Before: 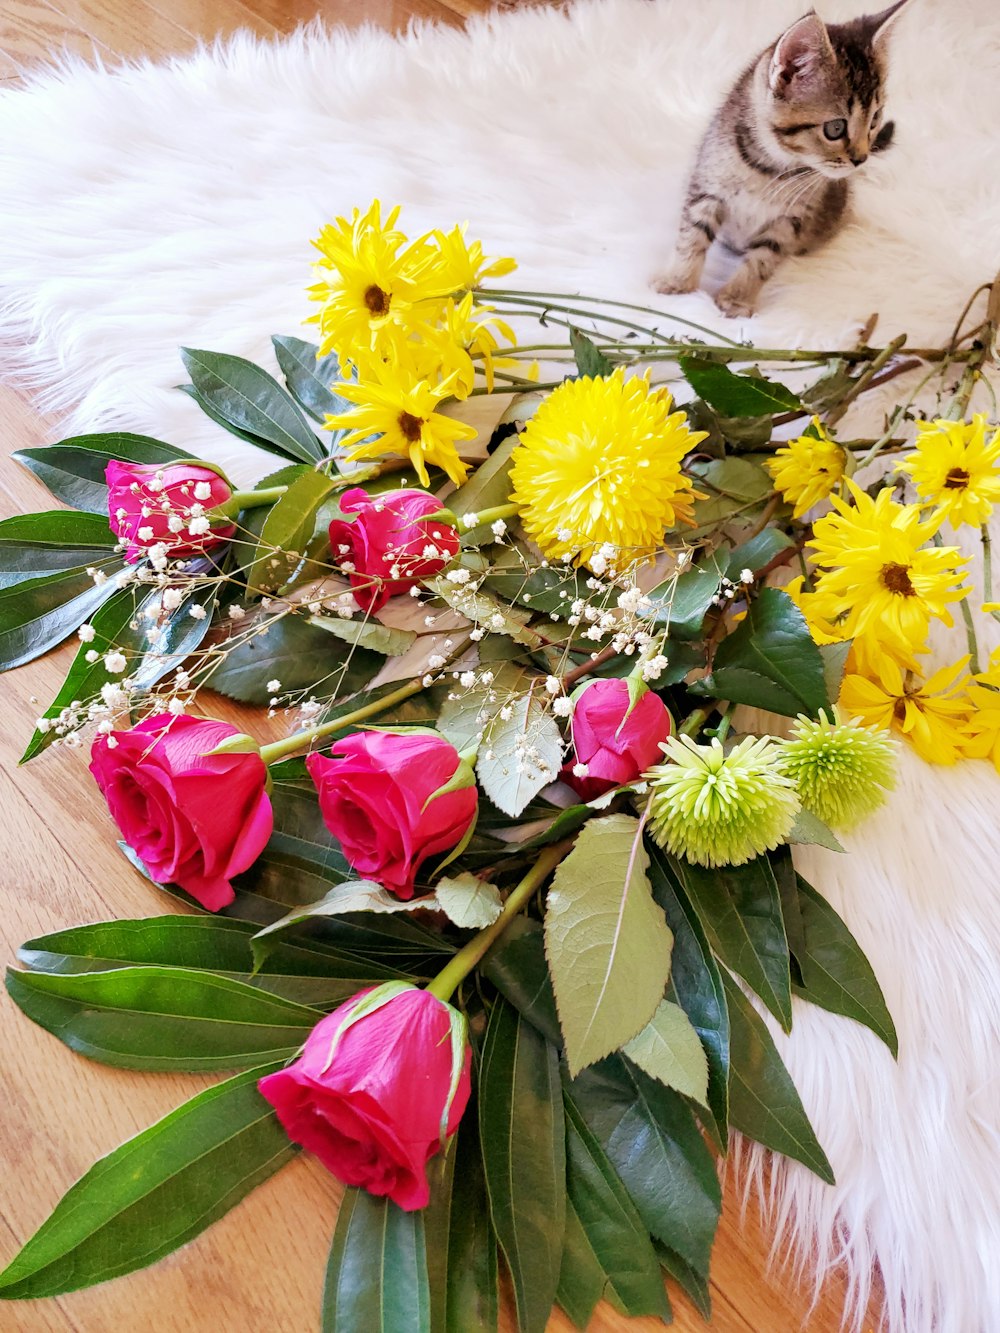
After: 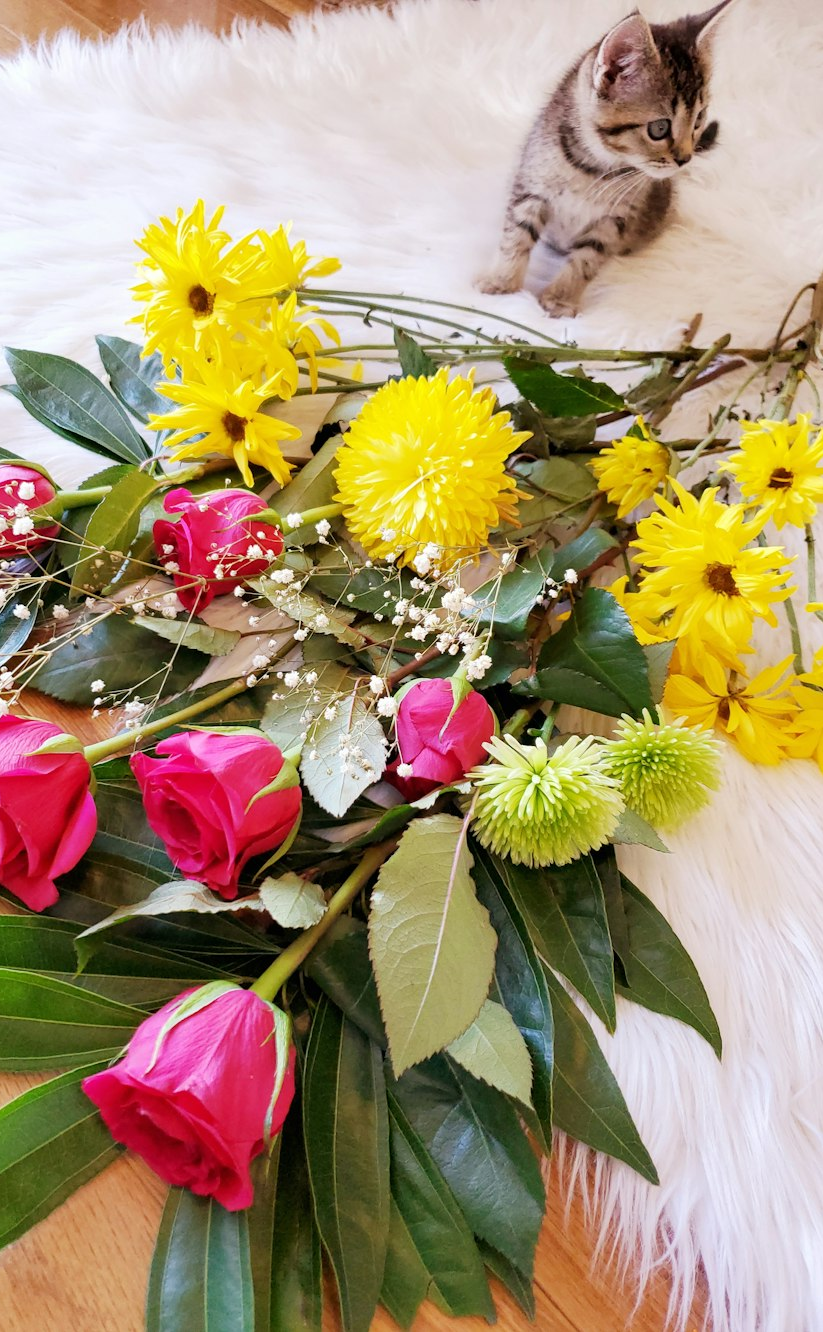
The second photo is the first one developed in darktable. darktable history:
crop: left 17.608%, bottom 0.045%
